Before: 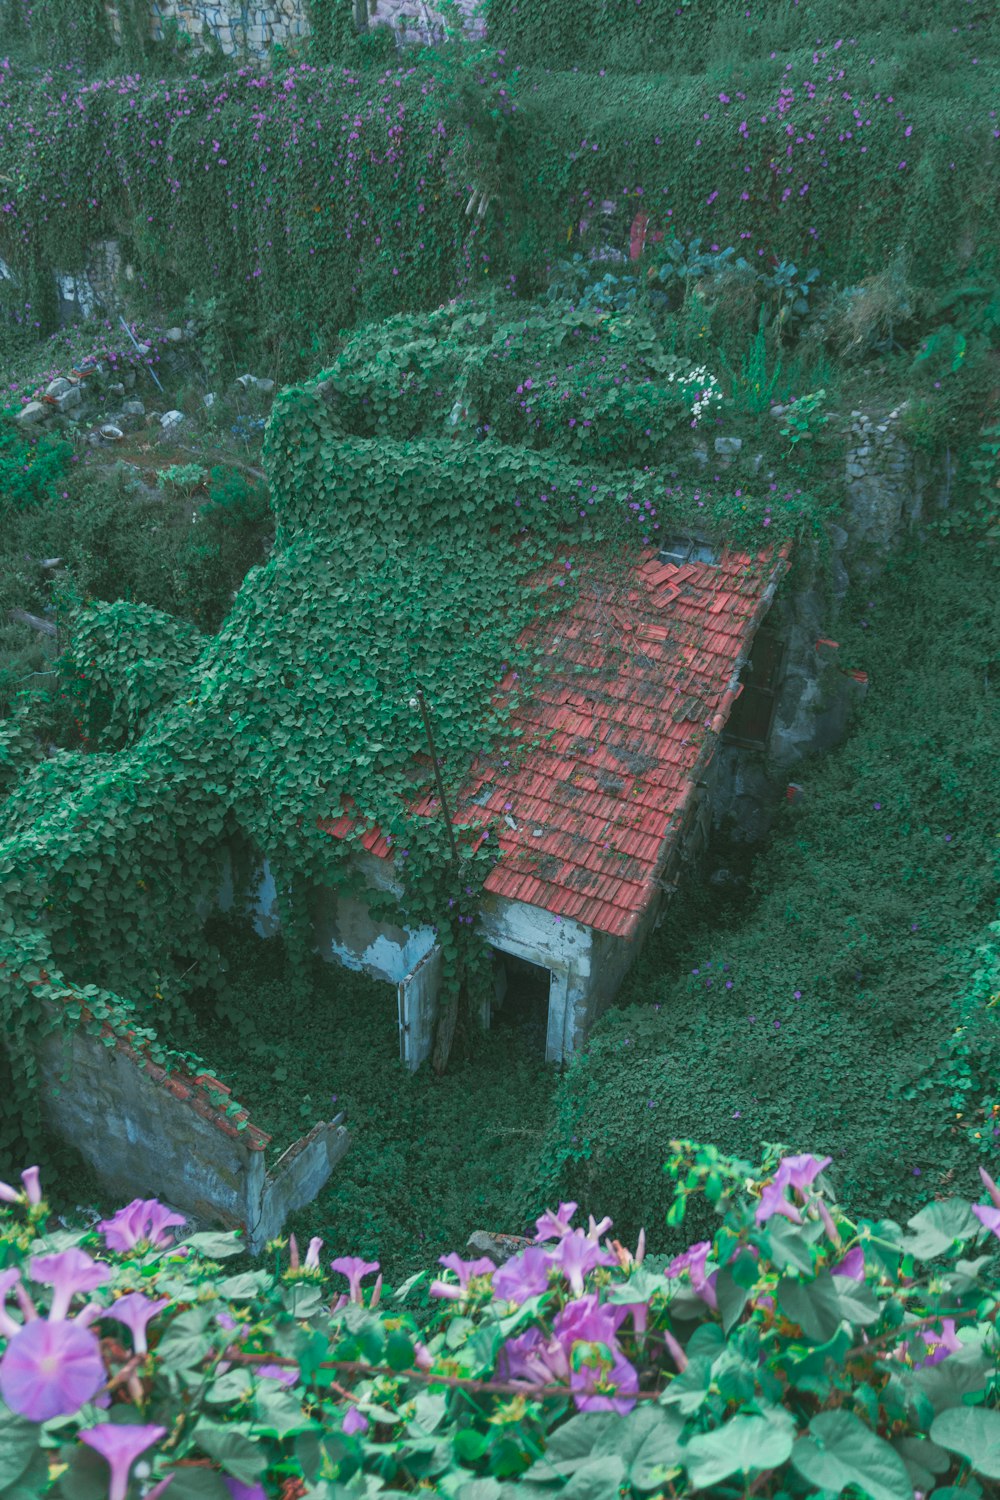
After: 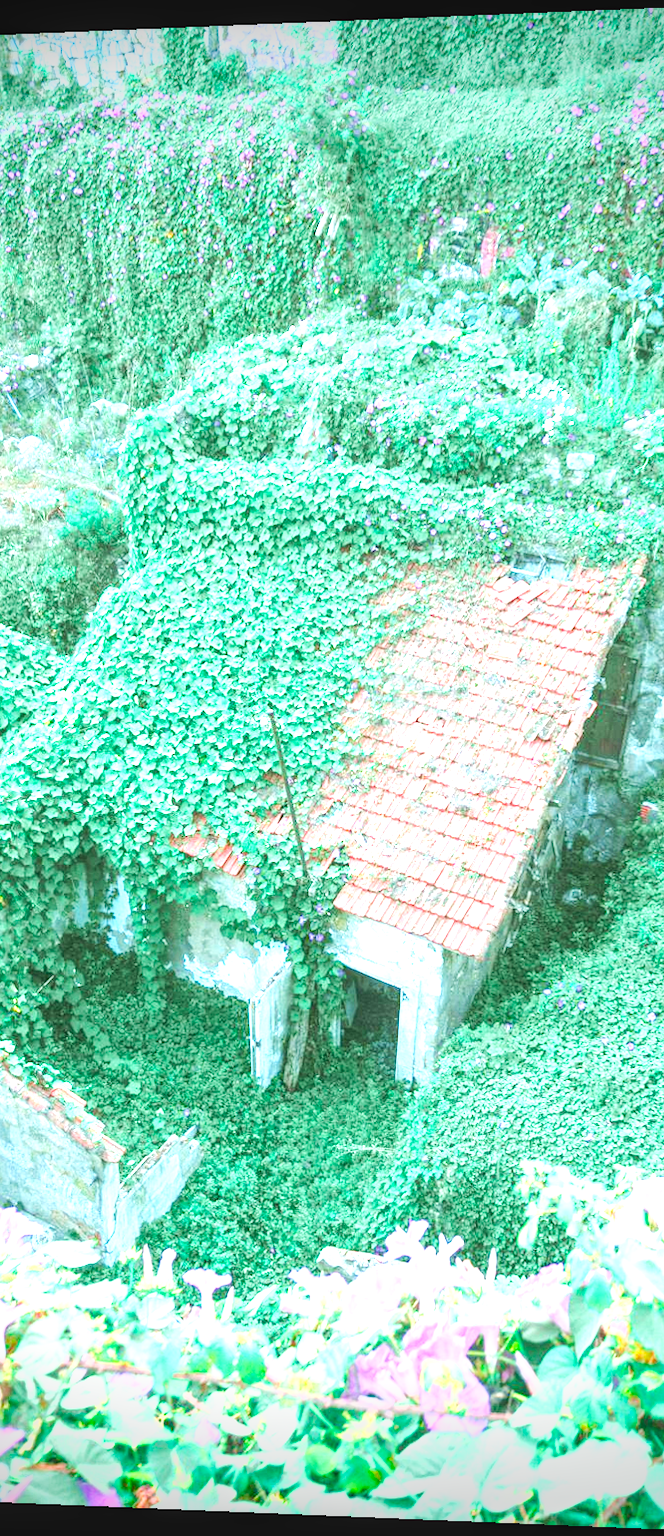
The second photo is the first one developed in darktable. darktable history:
rotate and perspective: lens shift (horizontal) -0.055, automatic cropping off
exposure: black level correction 0, exposure 1.2 EV, compensate exposure bias true, compensate highlight preservation false
crop and rotate: left 13.537%, right 19.796%
levels: levels [0, 0.476, 0.951]
local contrast: detail 130%
vignetting: fall-off start 88.53%, fall-off radius 44.2%, saturation 0.376, width/height ratio 1.161
tone curve: curves: ch0 [(0, 0) (0.541, 0.628) (0.906, 0.997)]
base curve: curves: ch0 [(0, 0.003) (0.001, 0.002) (0.006, 0.004) (0.02, 0.022) (0.048, 0.086) (0.094, 0.234) (0.162, 0.431) (0.258, 0.629) (0.385, 0.8) (0.548, 0.918) (0.751, 0.988) (1, 1)], preserve colors none
